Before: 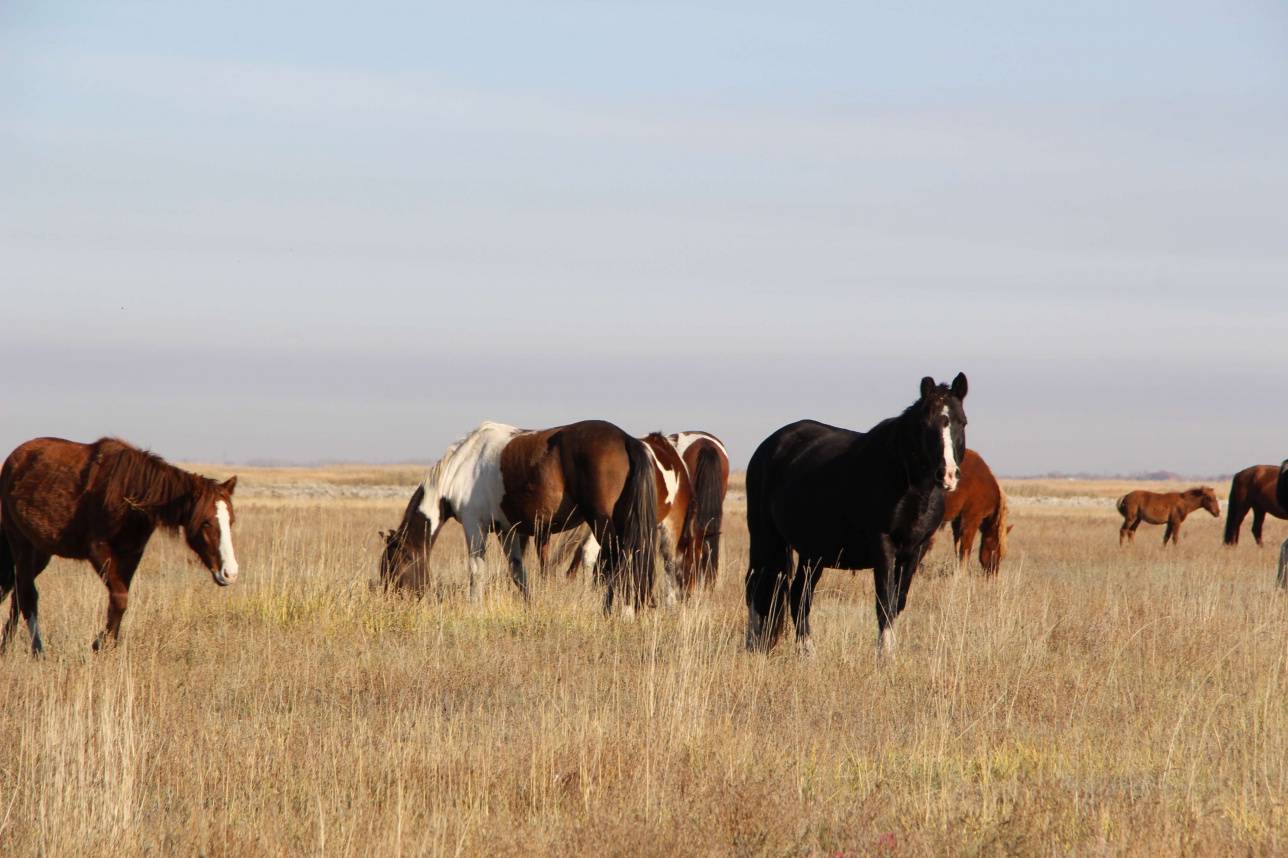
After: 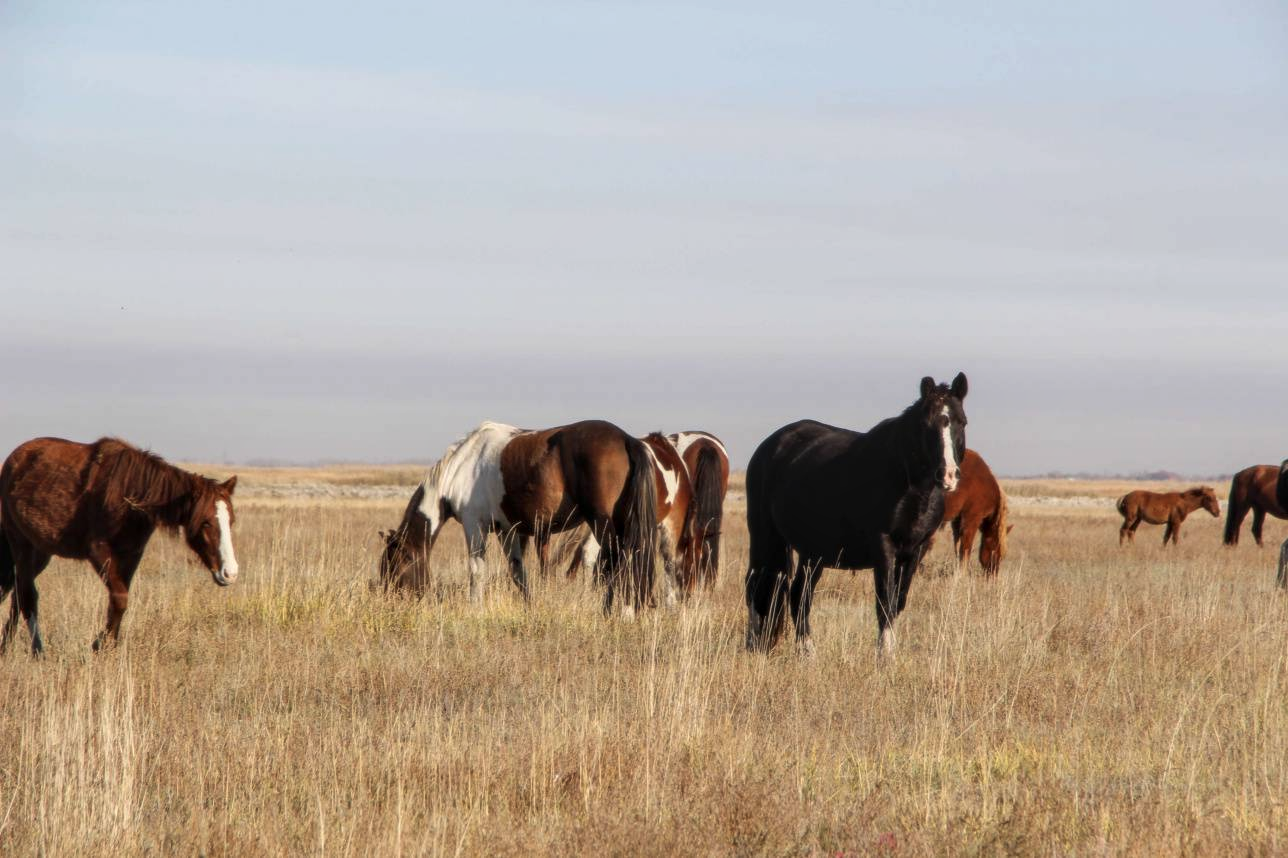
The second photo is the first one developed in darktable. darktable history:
local contrast: on, module defaults
soften: size 10%, saturation 50%, brightness 0.2 EV, mix 10%
